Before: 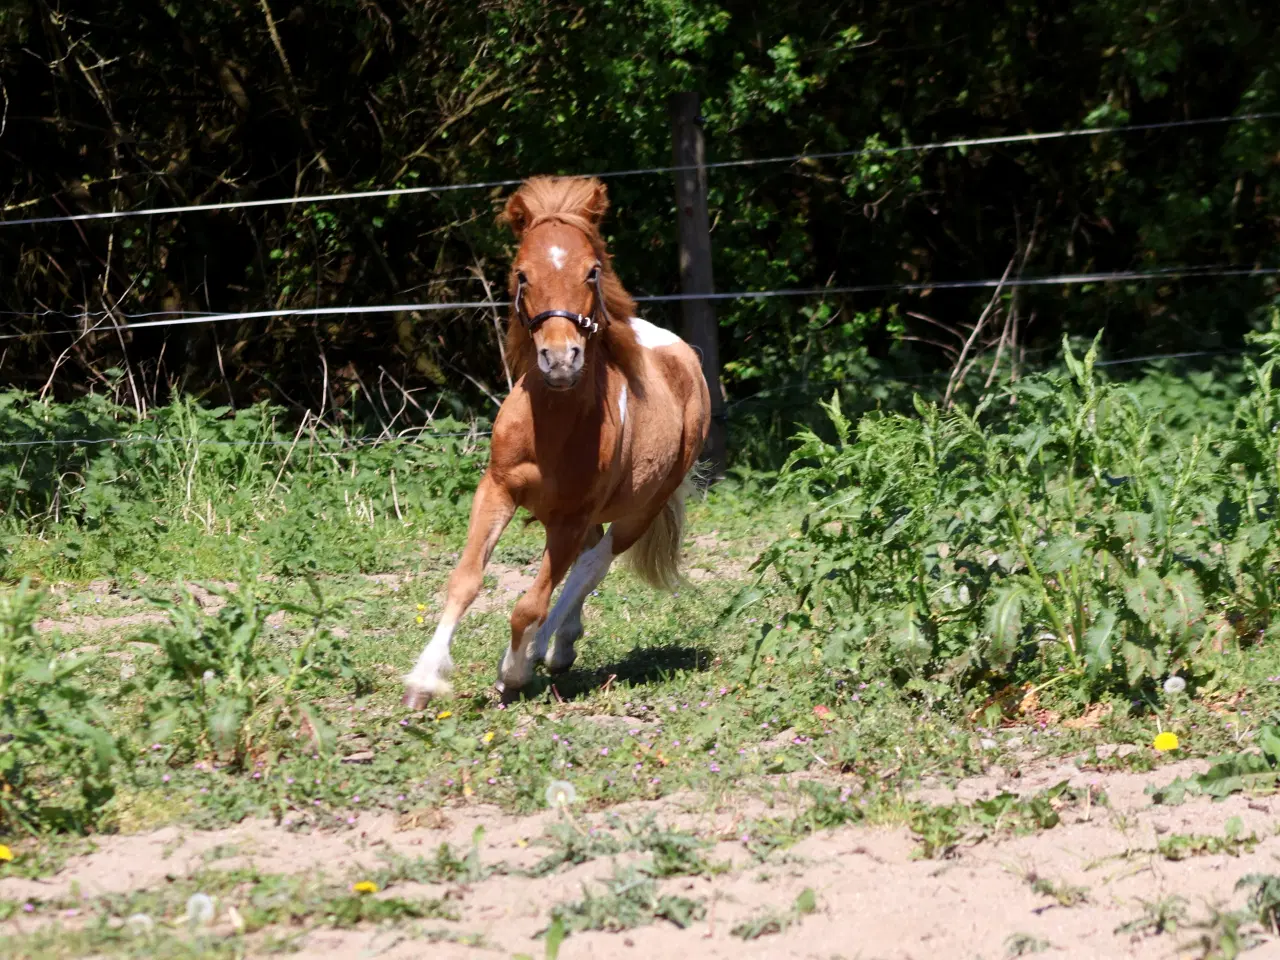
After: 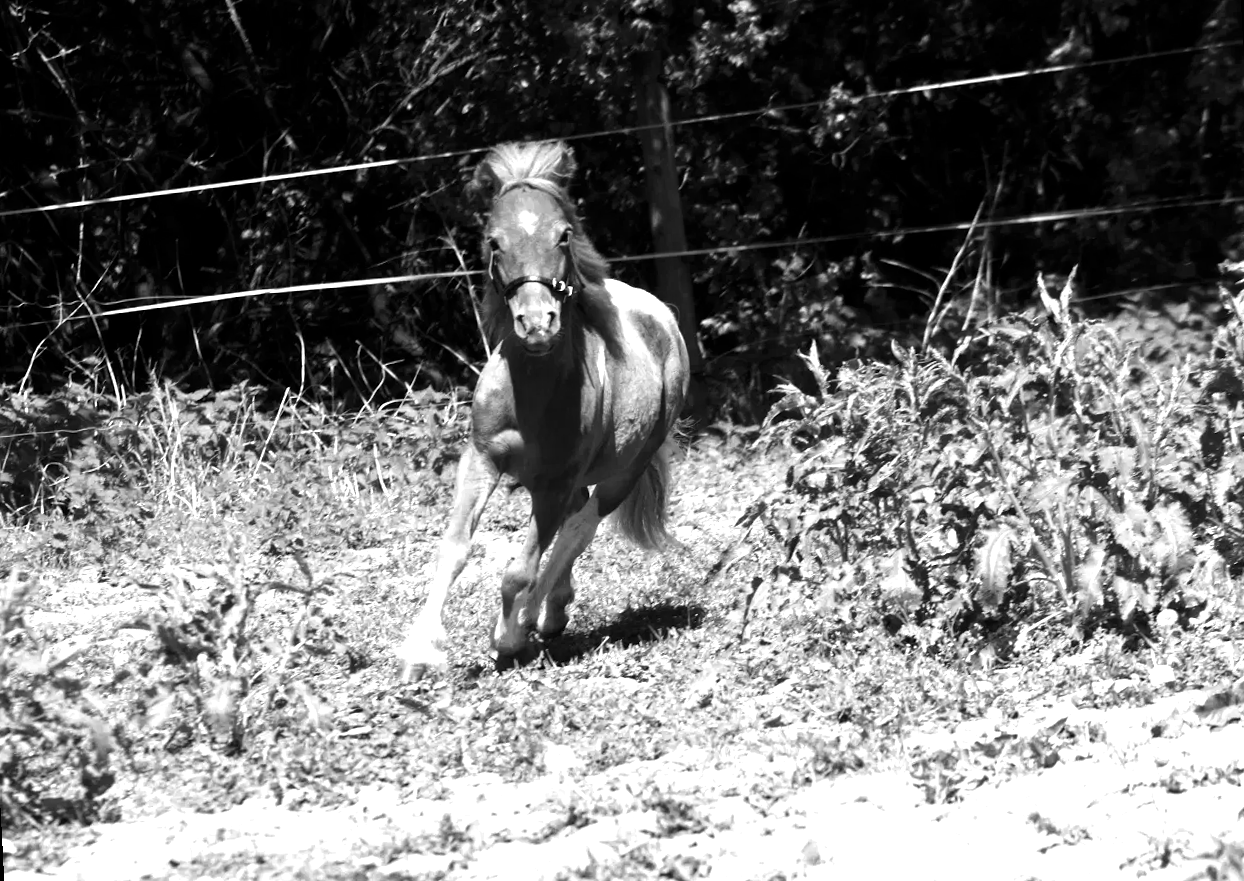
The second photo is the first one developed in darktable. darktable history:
exposure: exposure 0.935 EV, compensate highlight preservation false
rotate and perspective: rotation -3°, crop left 0.031, crop right 0.968, crop top 0.07, crop bottom 0.93
monochrome: on, module defaults
contrast brightness saturation: brightness -0.2, saturation 0.08
